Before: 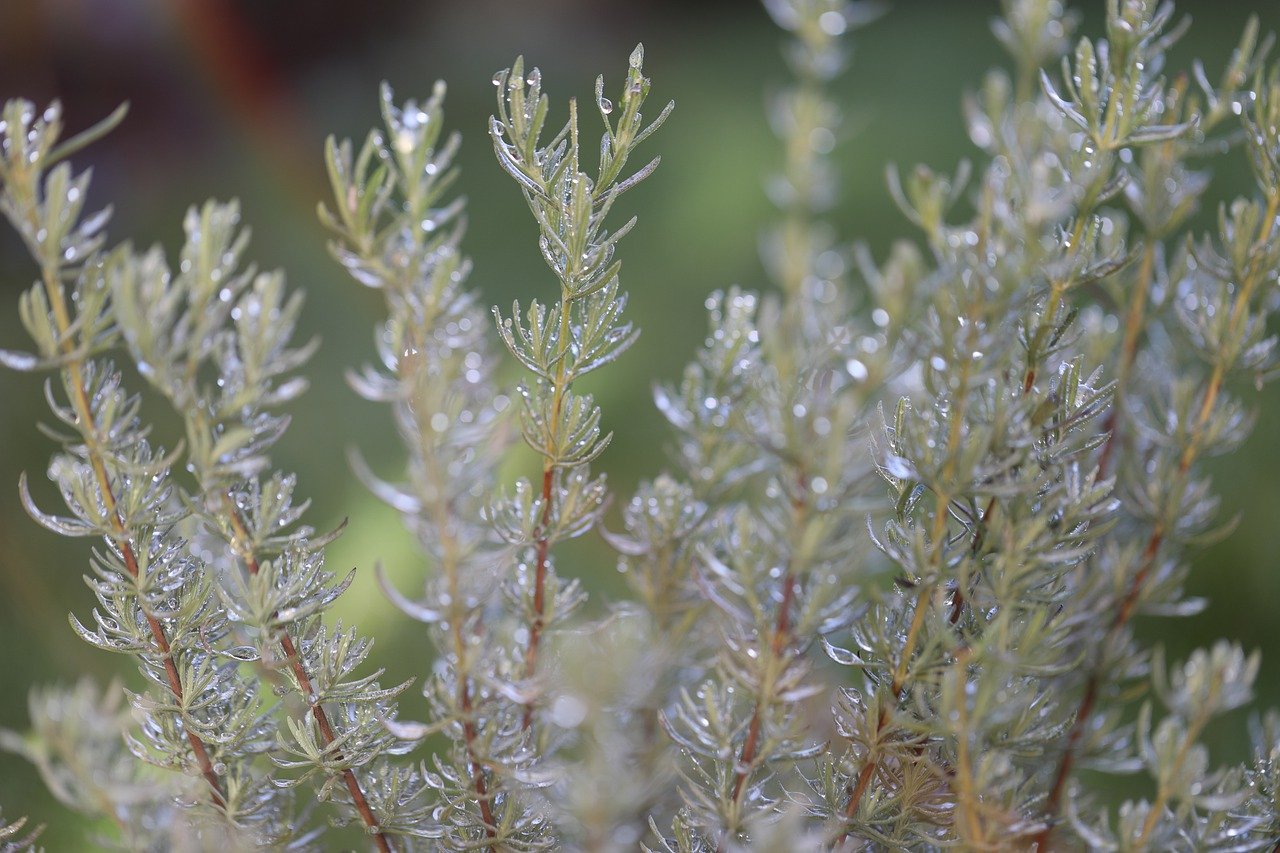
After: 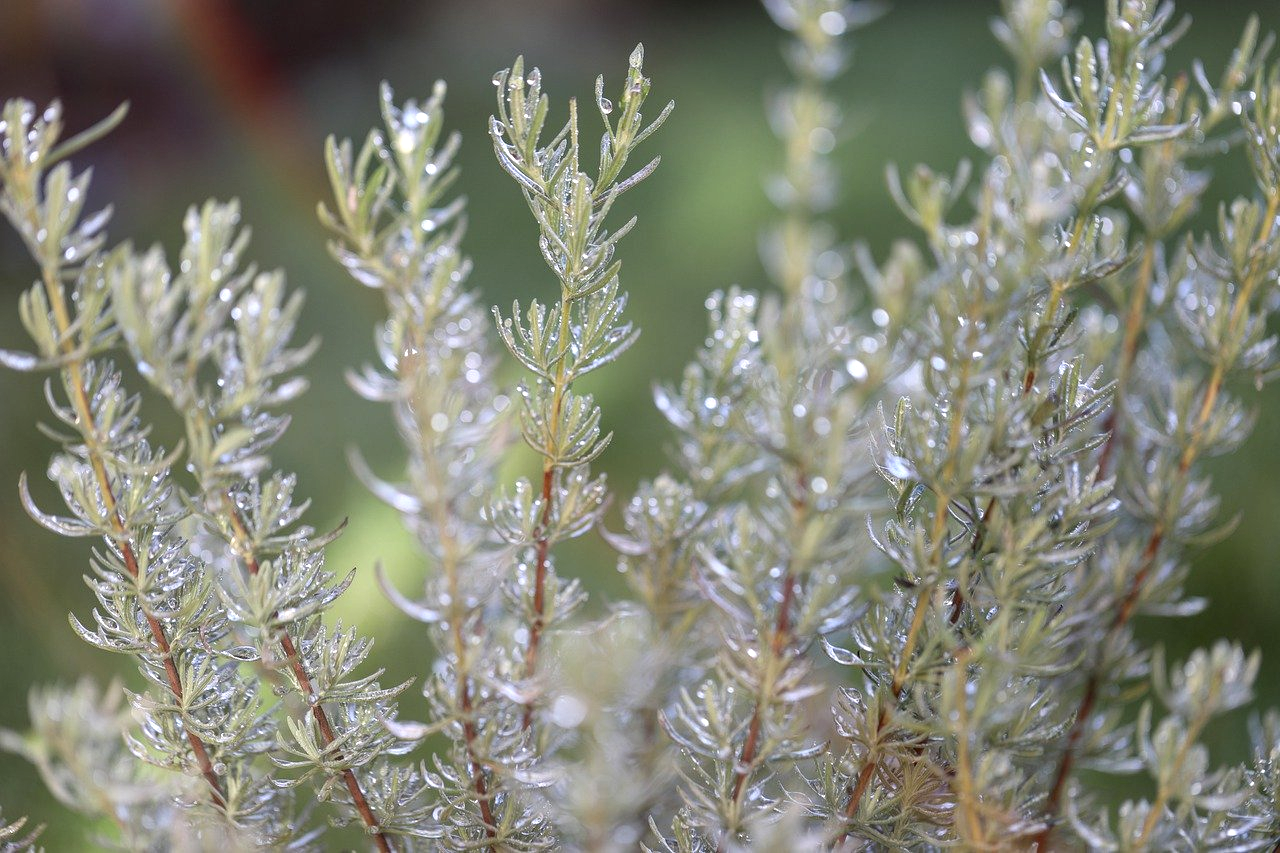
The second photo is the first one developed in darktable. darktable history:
exposure: black level correction 0.001, exposure 0.3 EV, compensate highlight preservation false
local contrast: on, module defaults
